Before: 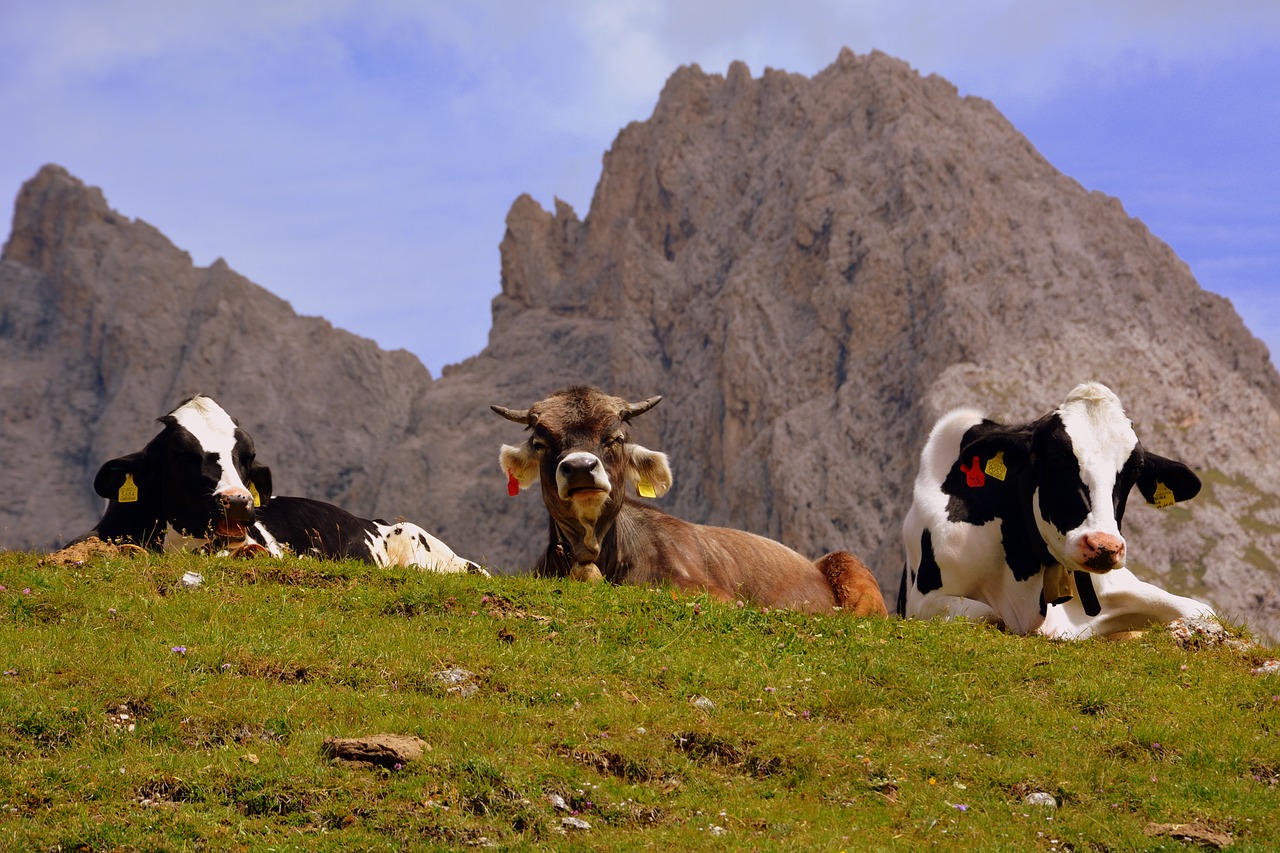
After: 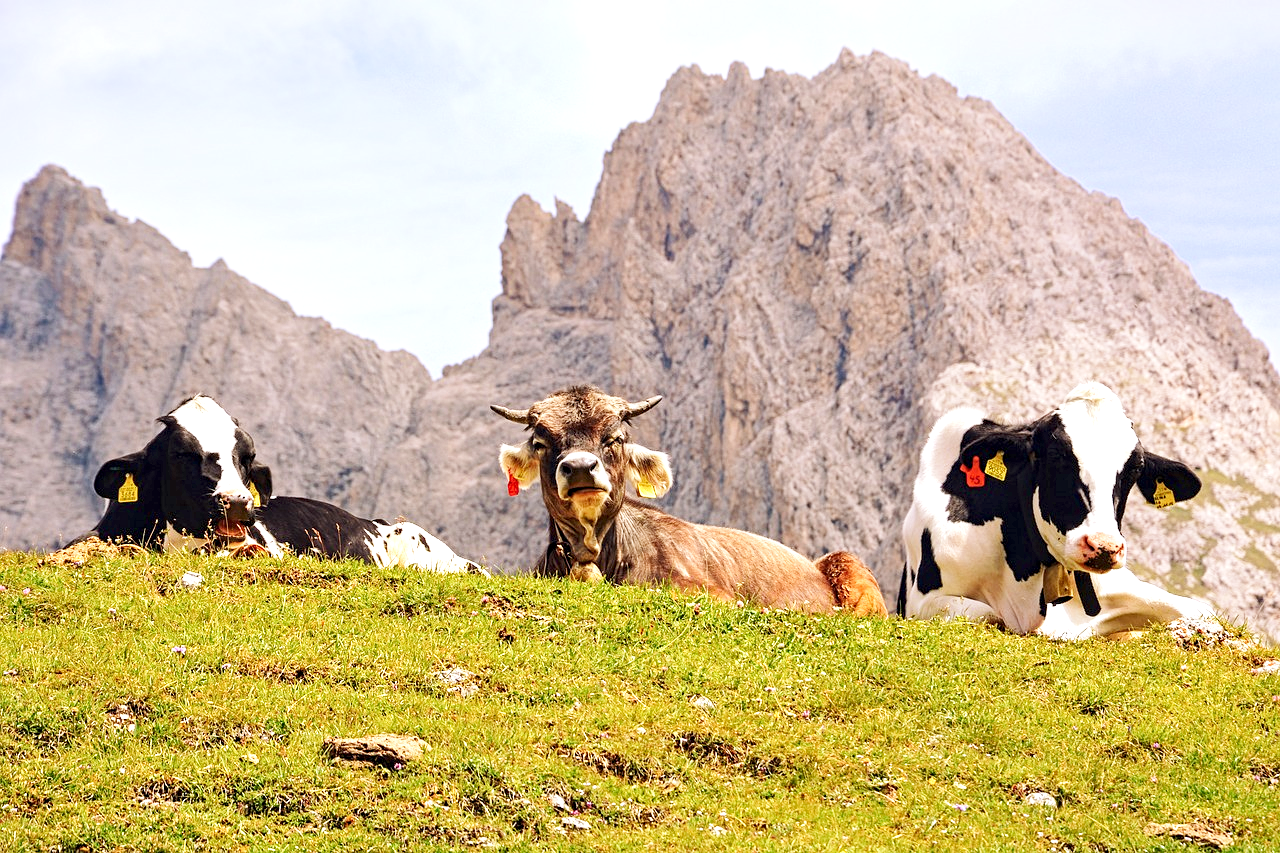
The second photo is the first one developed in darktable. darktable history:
base curve: curves: ch0 [(0, 0) (0.204, 0.334) (0.55, 0.733) (1, 1)], preserve colors none
contrast equalizer: octaves 7, y [[0.5, 0.5, 0.5, 0.539, 0.64, 0.611], [0.5 ×6], [0.5 ×6], [0 ×6], [0 ×6]]
exposure: black level correction 0, exposure 1.127 EV, compensate highlight preservation false
